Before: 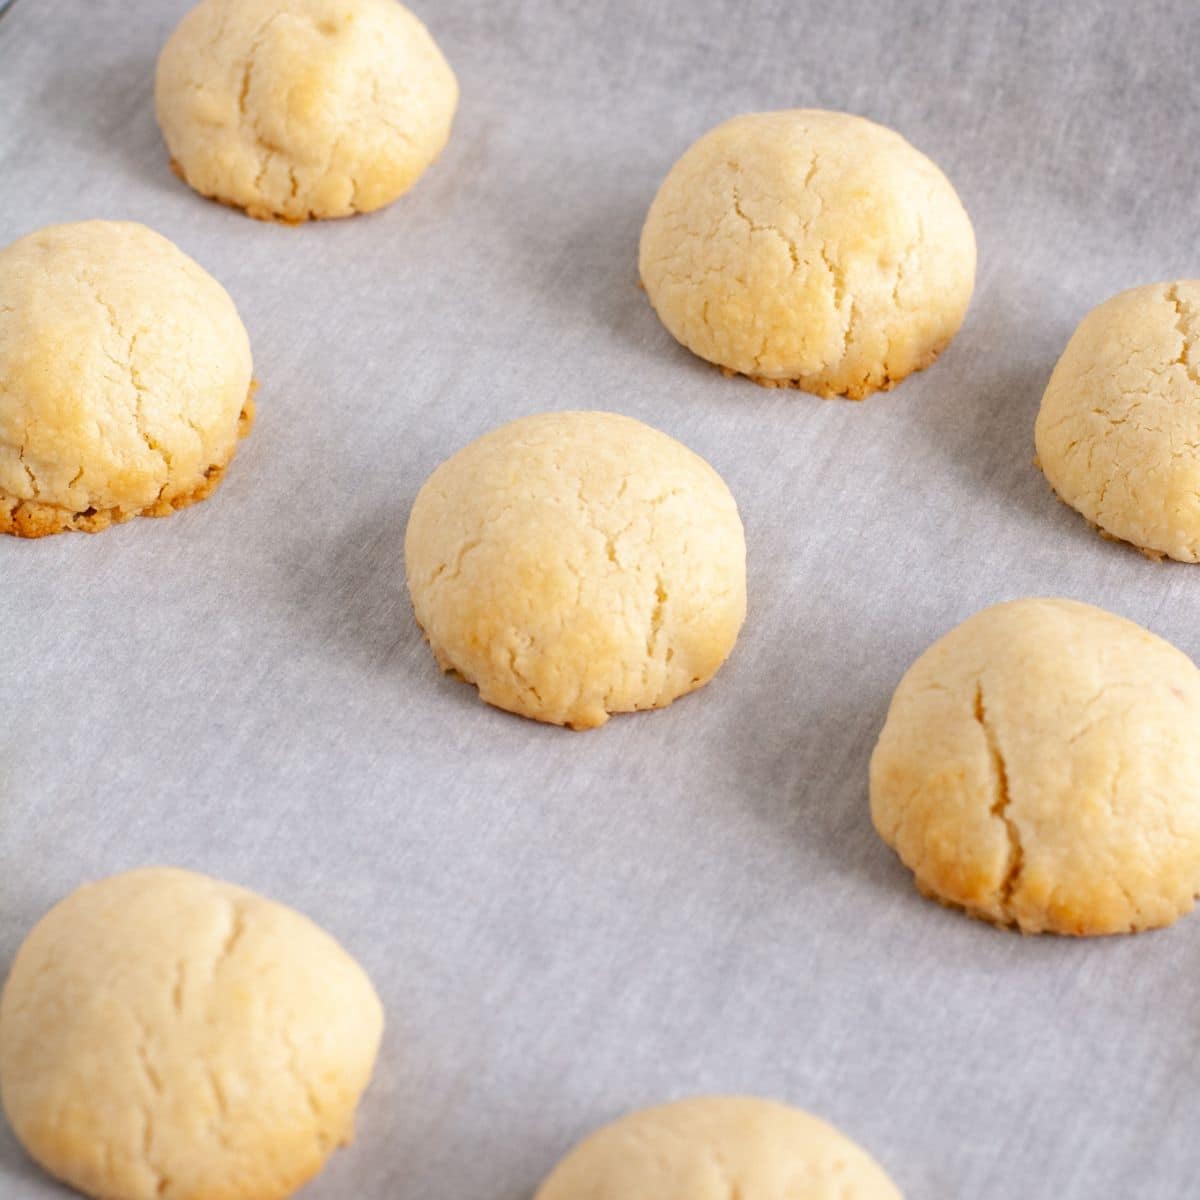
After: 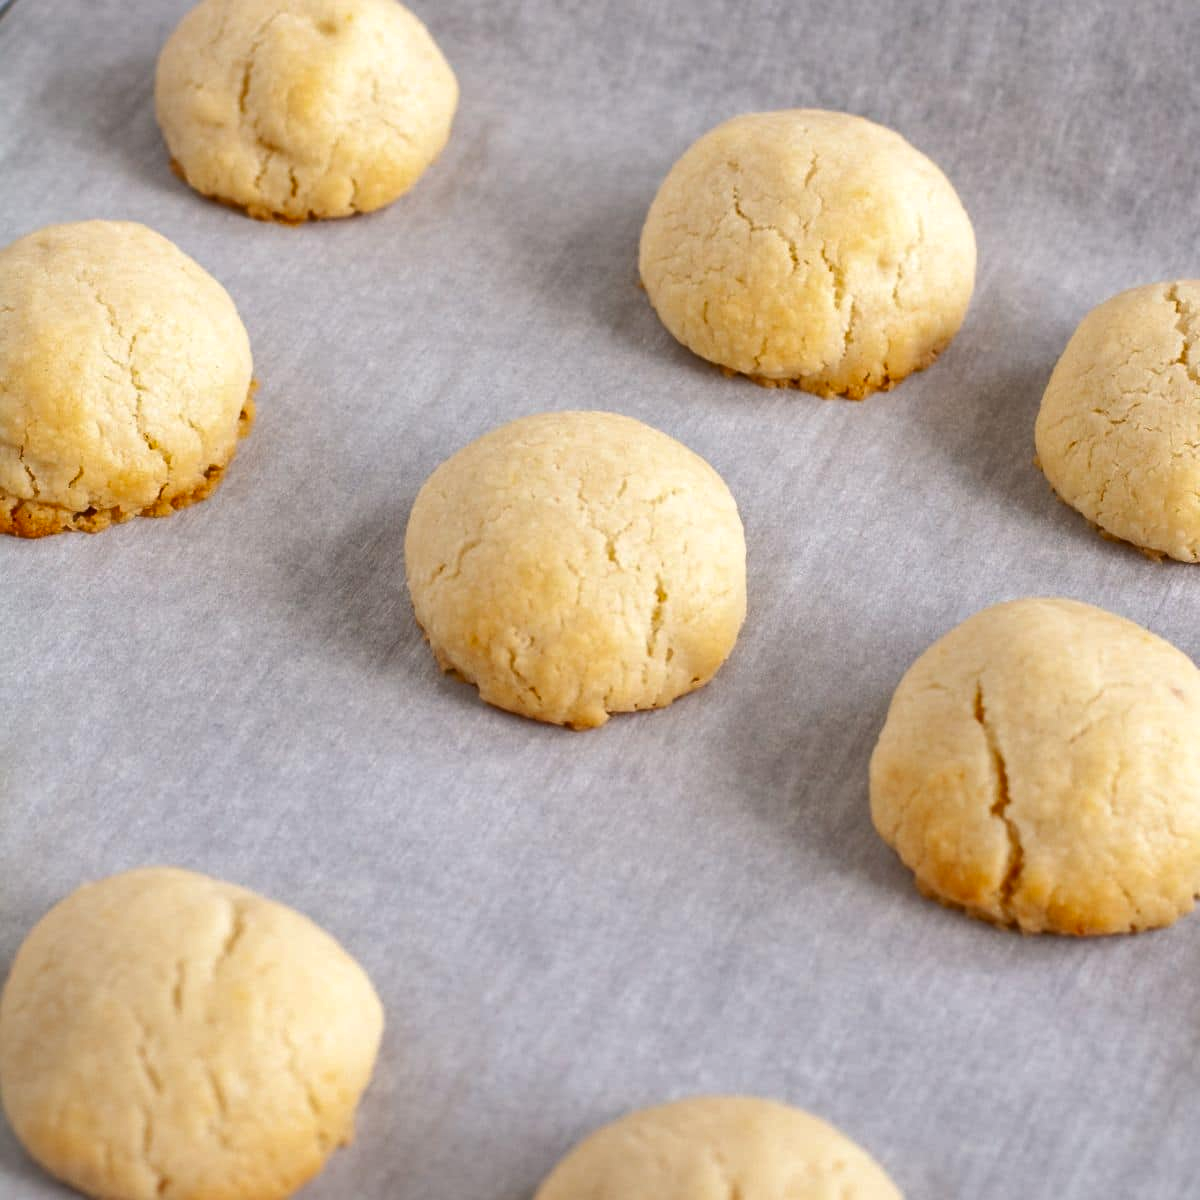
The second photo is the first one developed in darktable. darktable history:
shadows and highlights: soften with gaussian
levels: levels [0, 0.492, 0.984]
